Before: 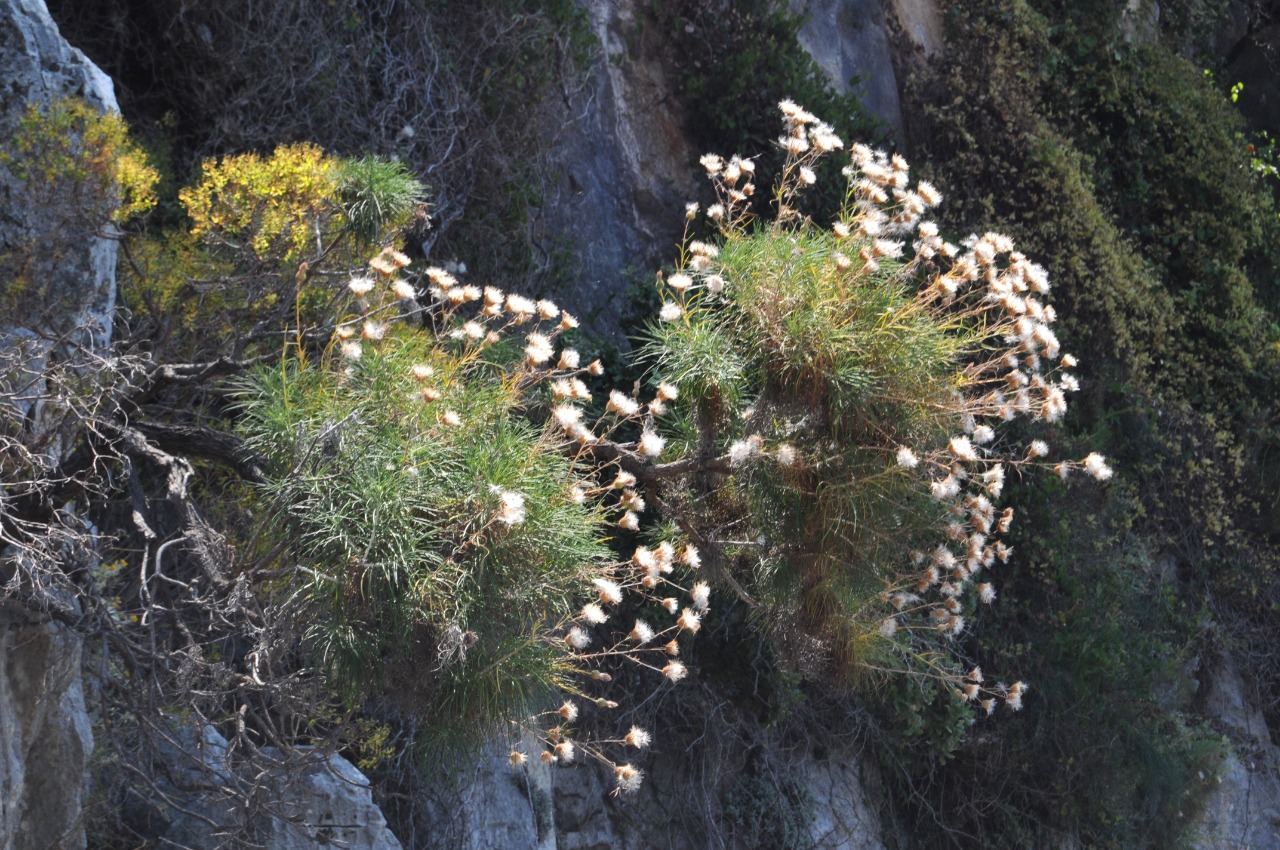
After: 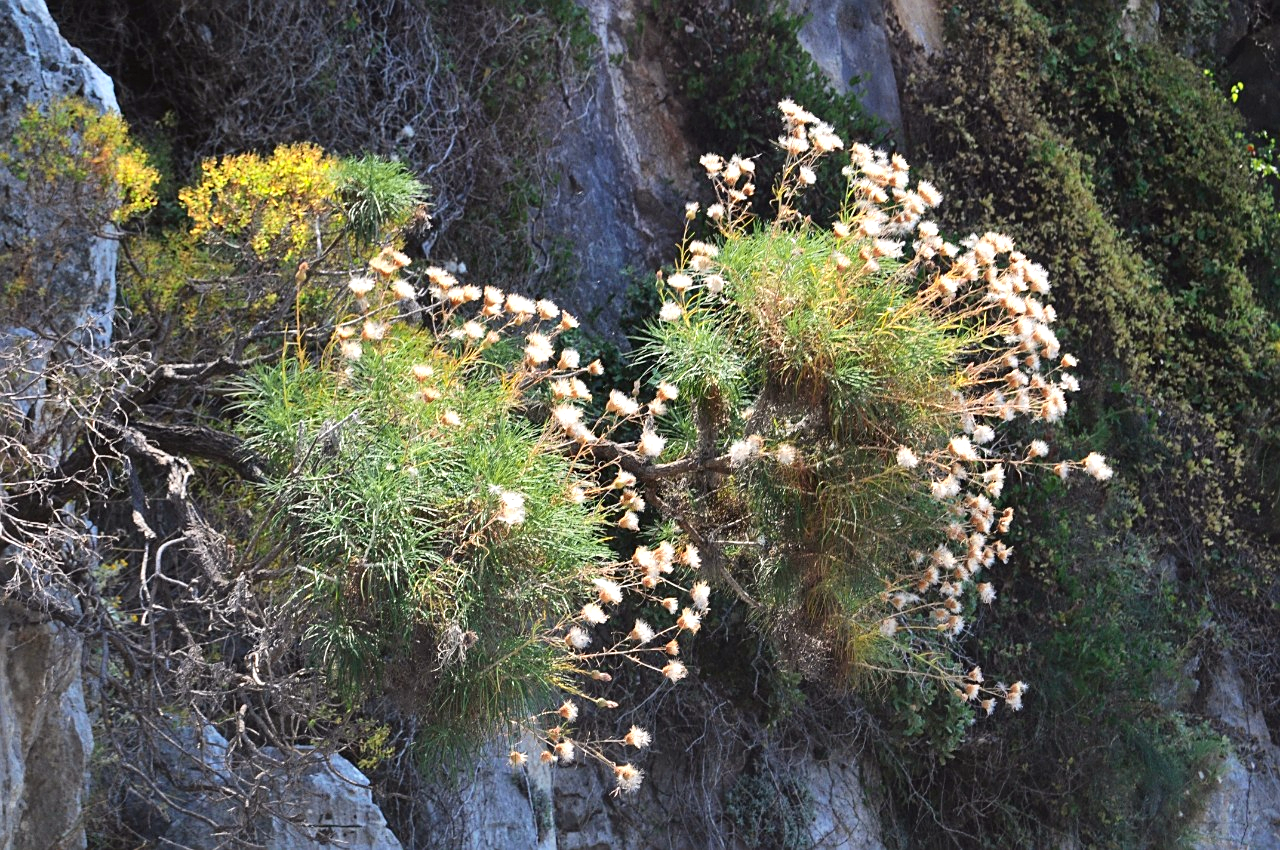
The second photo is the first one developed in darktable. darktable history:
tone curve: curves: ch0 [(0, 0.01) (0.052, 0.045) (0.136, 0.133) (0.29, 0.332) (0.453, 0.531) (0.676, 0.751) (0.89, 0.919) (1, 1)]; ch1 [(0, 0) (0.094, 0.081) (0.285, 0.299) (0.385, 0.403) (0.447, 0.429) (0.495, 0.496) (0.544, 0.552) (0.589, 0.612) (0.722, 0.728) (1, 1)]; ch2 [(0, 0) (0.257, 0.217) (0.43, 0.421) (0.498, 0.507) (0.531, 0.544) (0.56, 0.579) (0.625, 0.642) (1, 1)], color space Lab, independent channels, preserve colors none
color correction: saturation 1.1
exposure: exposure 0.2 EV, compensate highlight preservation false
sharpen: on, module defaults
